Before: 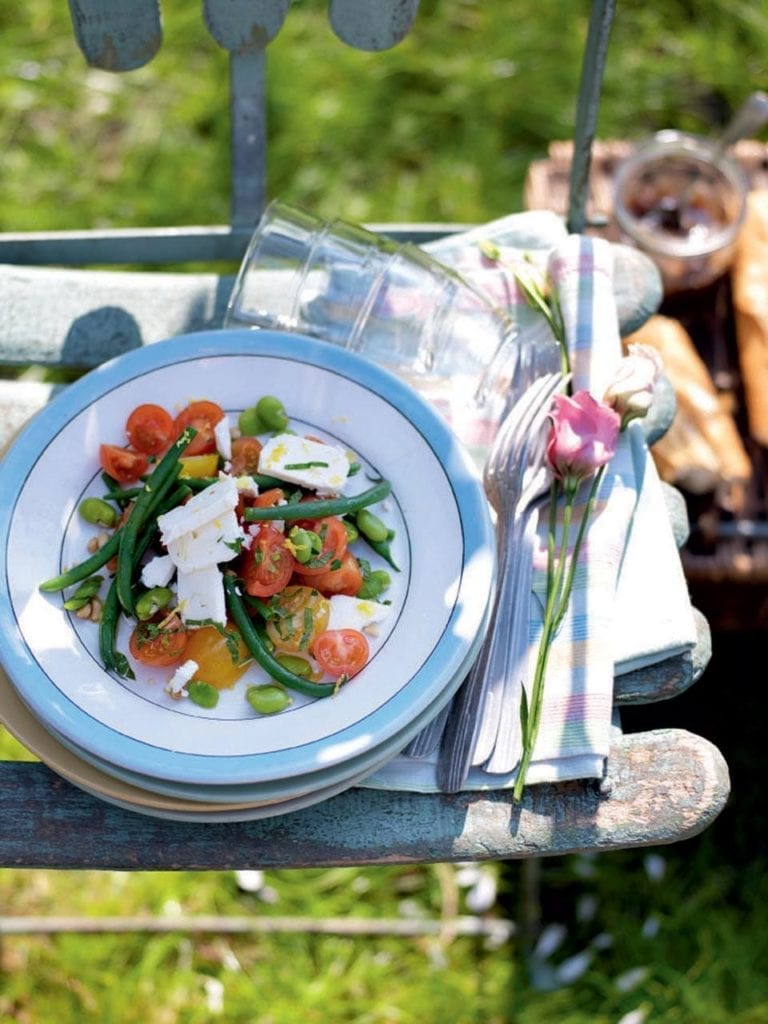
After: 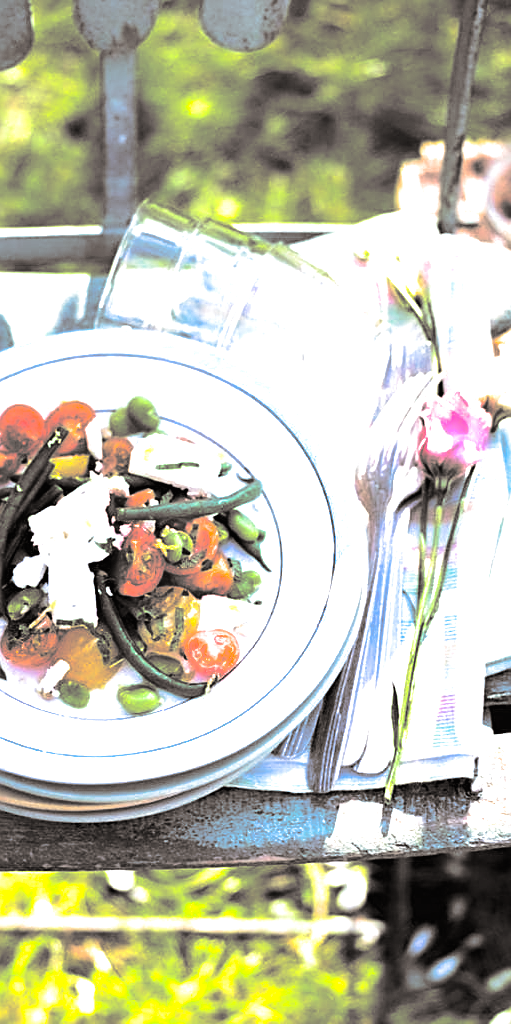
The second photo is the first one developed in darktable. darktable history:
color balance rgb: perceptual saturation grading › global saturation 25%, perceptual brilliance grading › mid-tones 10%, perceptual brilliance grading › shadows 15%, global vibrance 20%
contrast brightness saturation: contrast -0.02, brightness -0.01, saturation 0.03
crop: left 16.899%, right 16.556%
sharpen: on, module defaults
exposure: black level correction 0, exposure 0.7 EV, compensate exposure bias true, compensate highlight preservation false
tone equalizer: -8 EV -0.75 EV, -7 EV -0.7 EV, -6 EV -0.6 EV, -5 EV -0.4 EV, -3 EV 0.4 EV, -2 EV 0.6 EV, -1 EV 0.7 EV, +0 EV 0.75 EV, edges refinement/feathering 500, mask exposure compensation -1.57 EV, preserve details no
split-toning: shadows › hue 26°, shadows › saturation 0.09, highlights › hue 40°, highlights › saturation 0.18, balance -63, compress 0%
